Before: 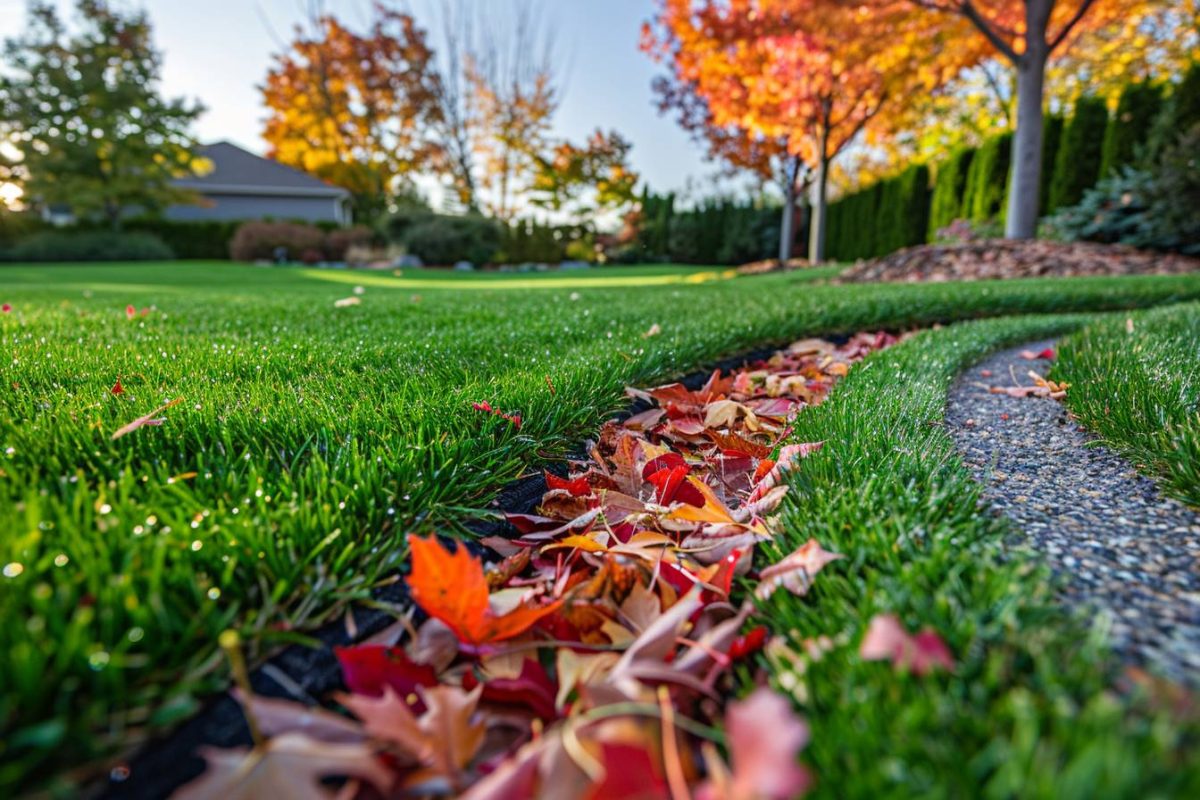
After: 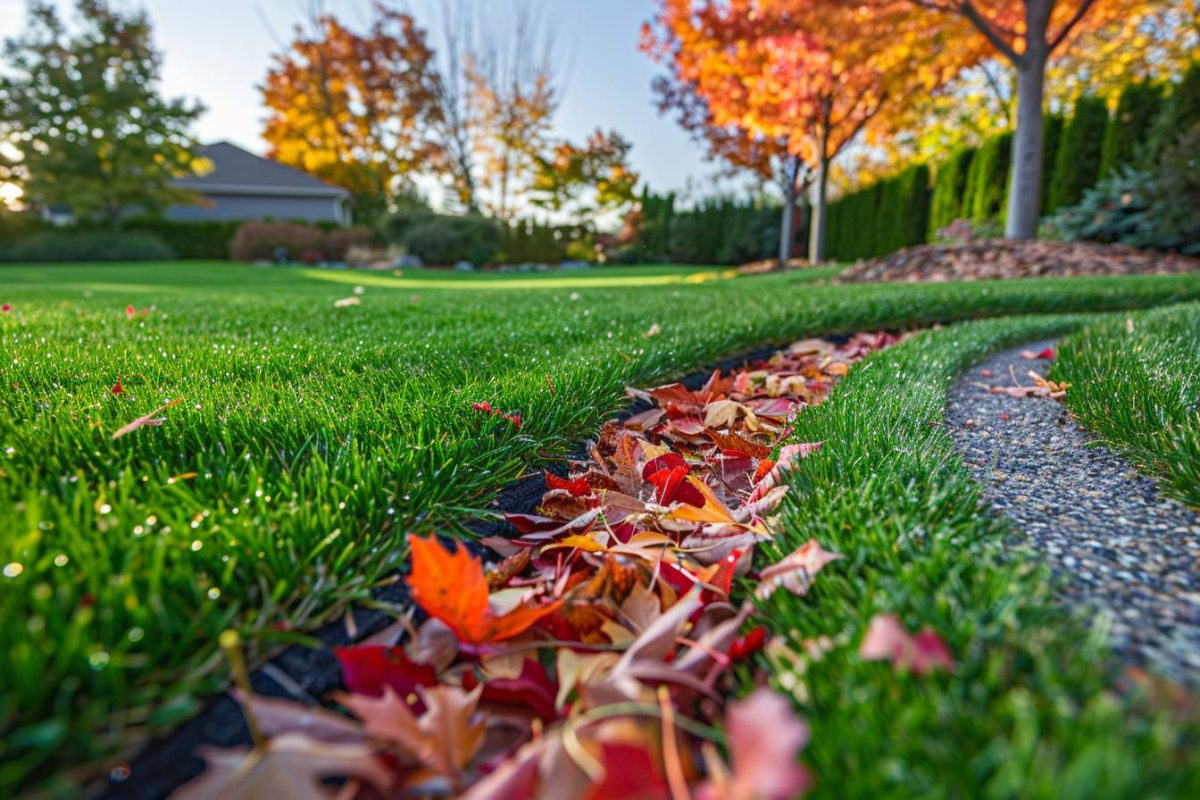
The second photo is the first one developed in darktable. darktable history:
rgb curve: curves: ch0 [(0, 0) (0.093, 0.159) (0.241, 0.265) (0.414, 0.42) (1, 1)], compensate middle gray true, preserve colors basic power
